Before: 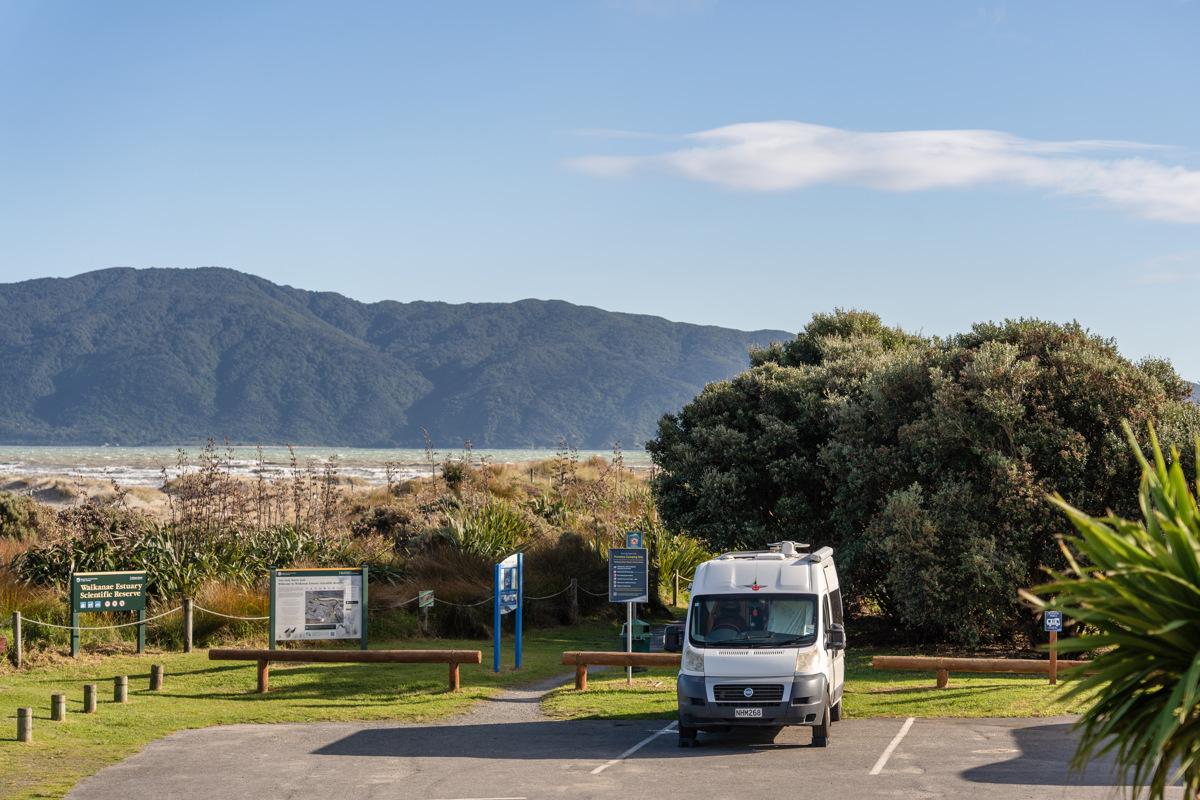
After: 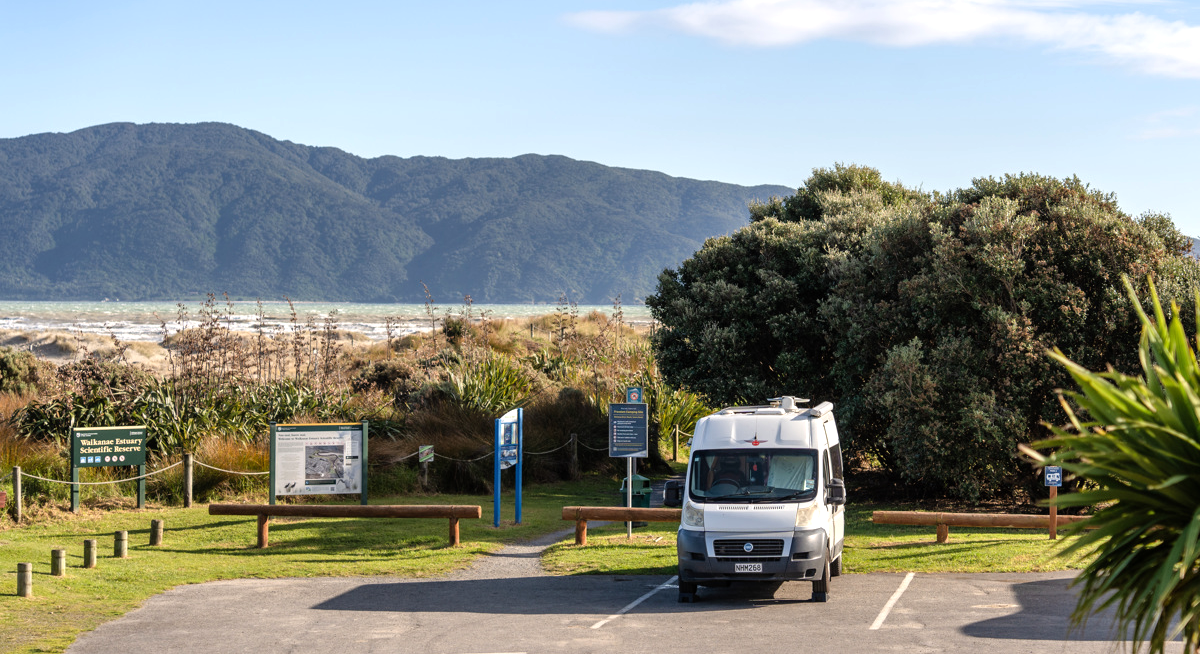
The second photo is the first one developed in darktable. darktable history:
crop and rotate: top 18.229%
tone equalizer: -8 EV -0.439 EV, -7 EV -0.407 EV, -6 EV -0.303 EV, -5 EV -0.239 EV, -3 EV 0.202 EV, -2 EV 0.329 EV, -1 EV 0.376 EV, +0 EV 0.435 EV
